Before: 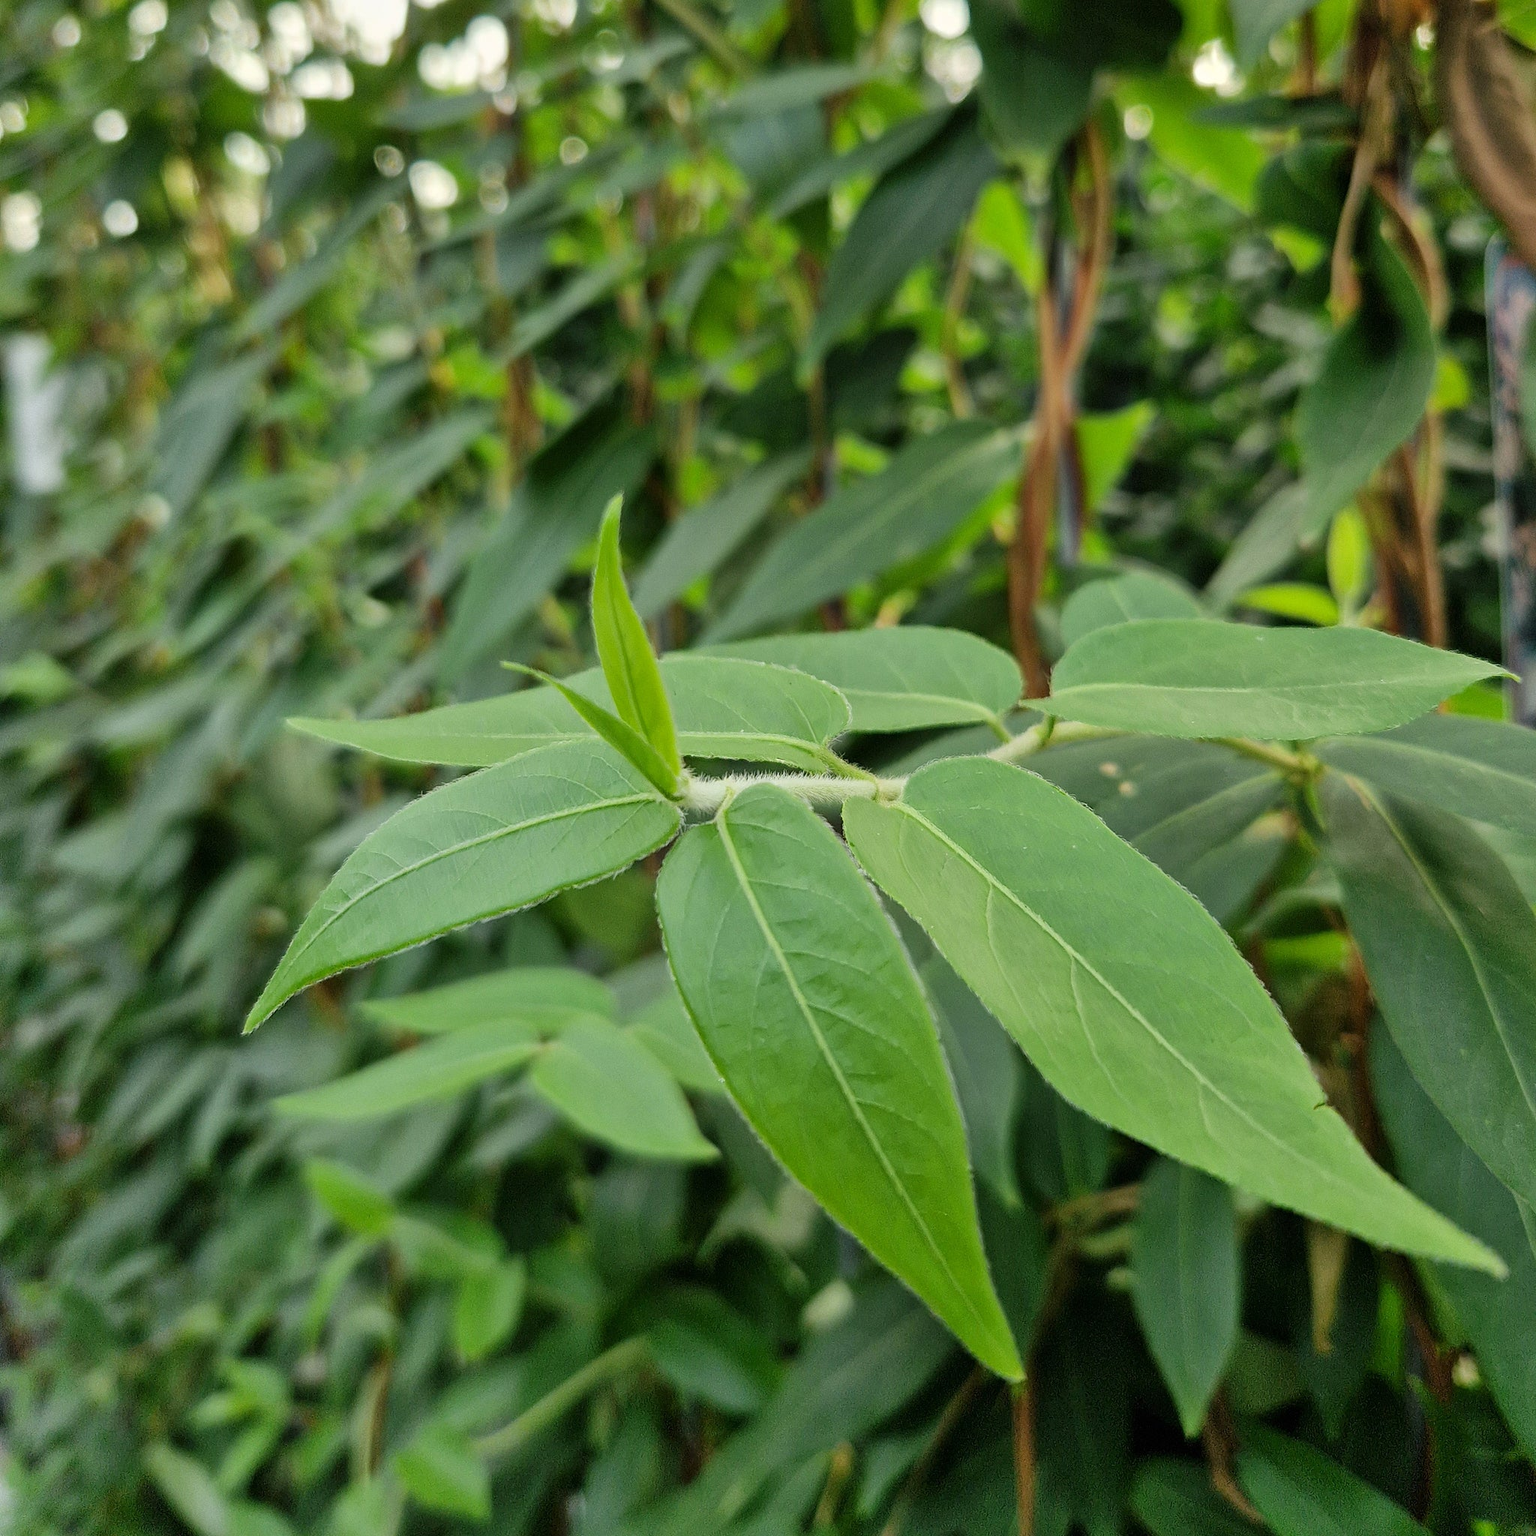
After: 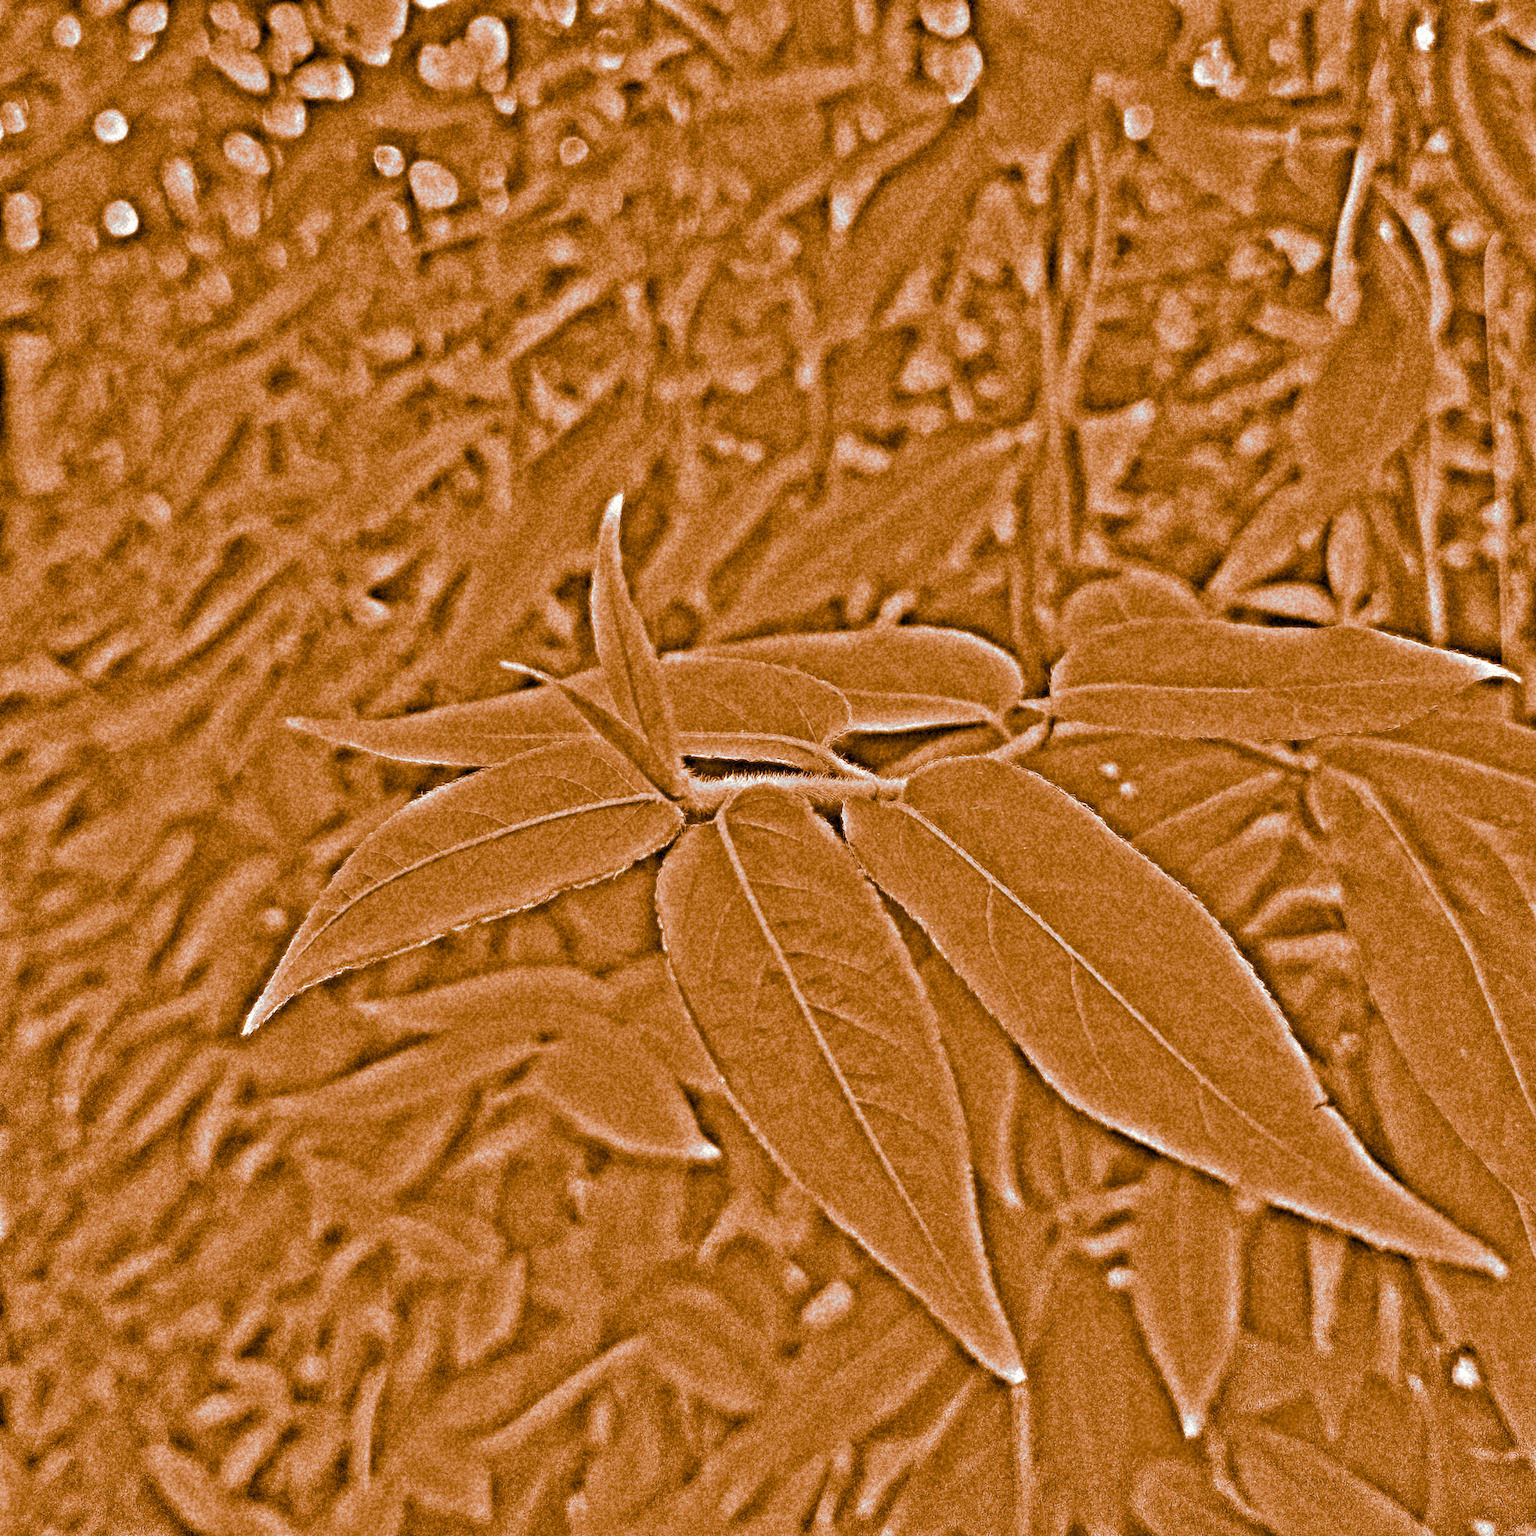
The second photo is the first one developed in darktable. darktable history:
highpass: on, module defaults | blend: blend mode overlay, opacity 50%; mask: uniform (no mask)
split-toning: shadows › hue 26°, shadows › saturation 0.92, highlights › hue 40°, highlights › saturation 0.92, balance -63, compress 0%
grain: coarseness 28.11 ISO, strength 49.8%, mid-tones bias 0%
soften: size 3%, brightness 0 EV, mix 20.48%
